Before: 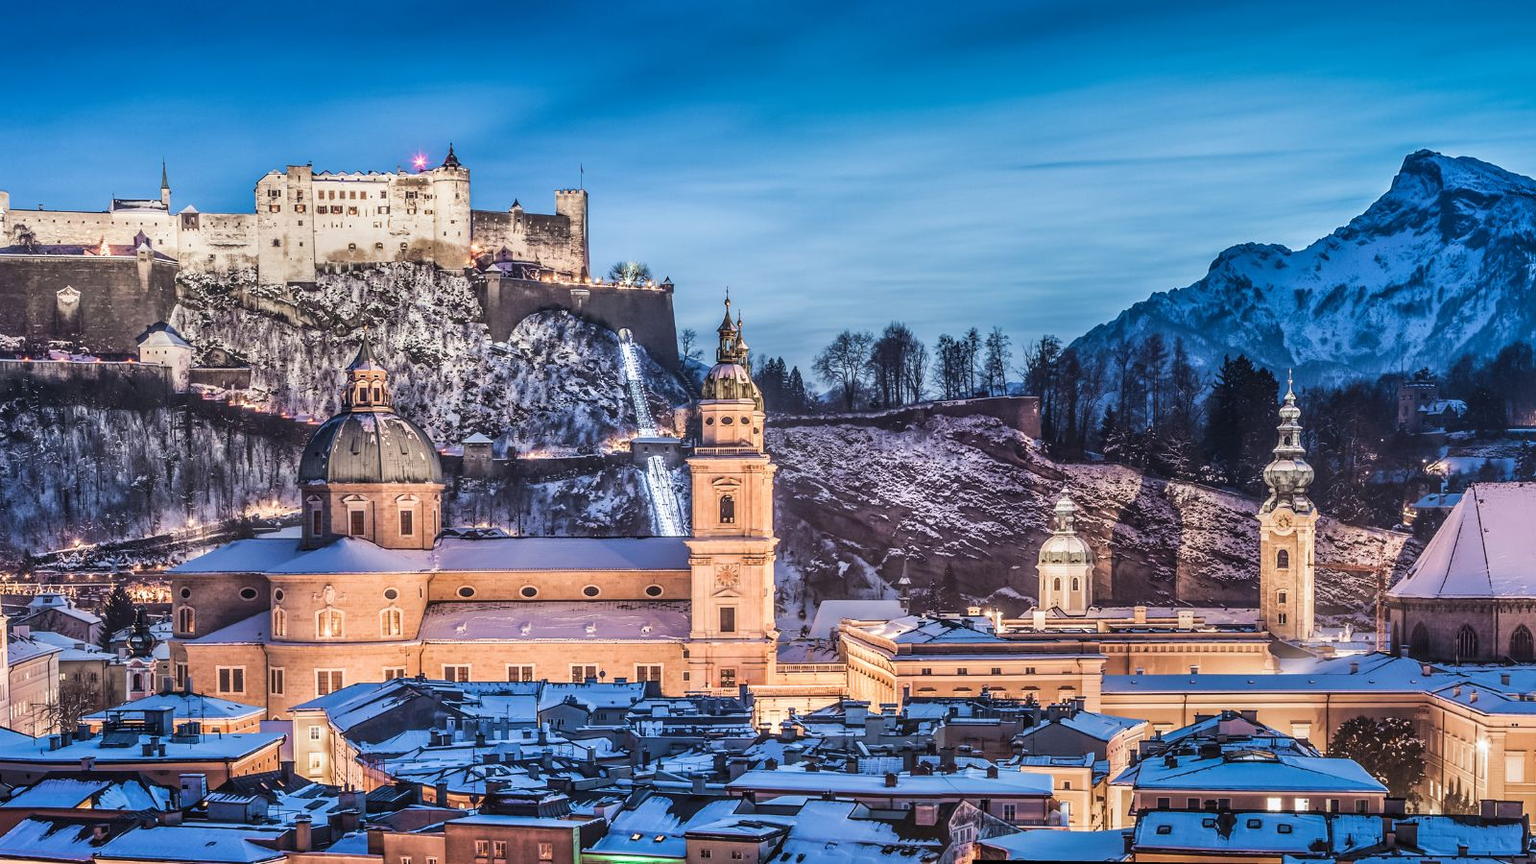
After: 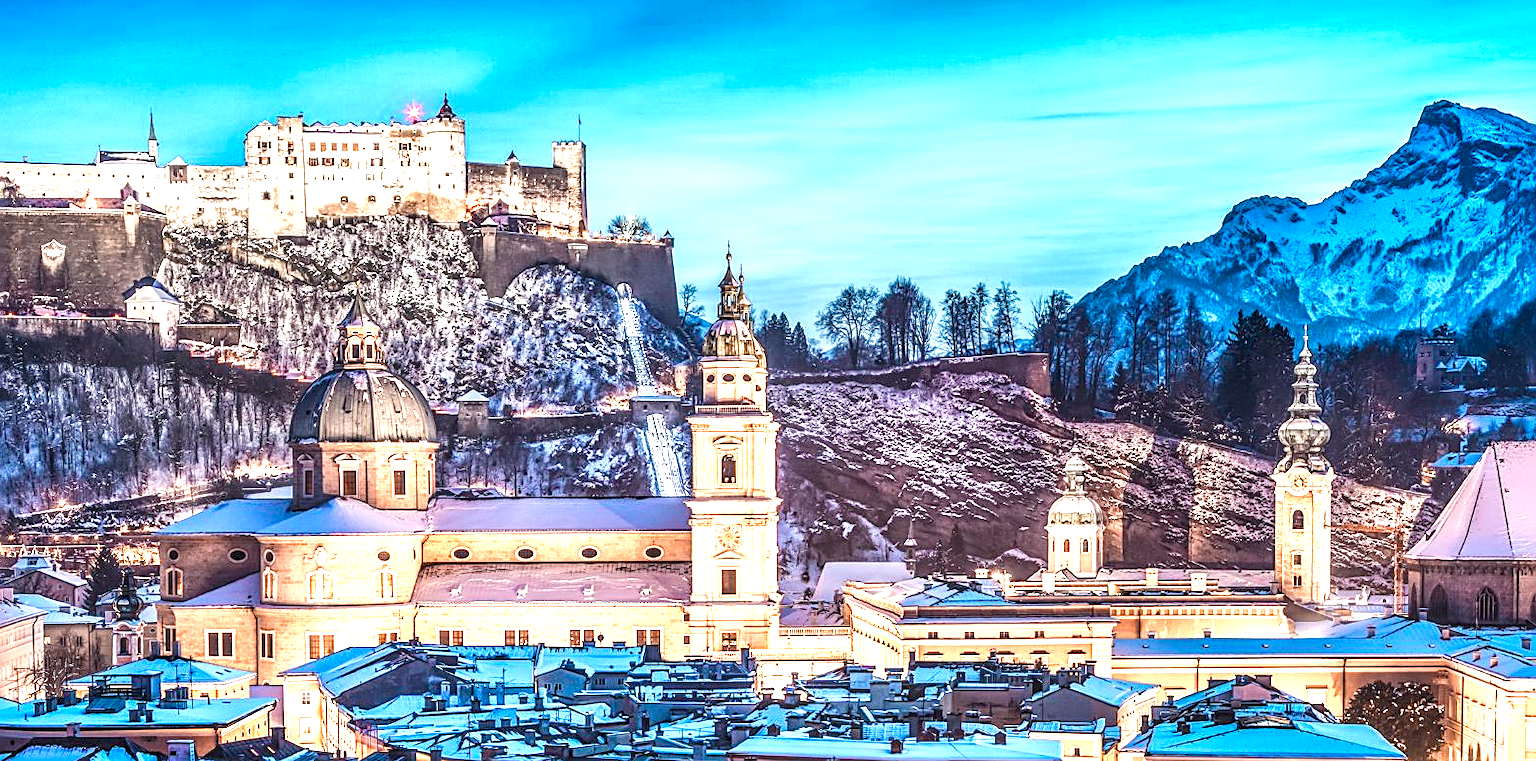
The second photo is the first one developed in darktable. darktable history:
color balance rgb: linear chroma grading › global chroma 9.83%, perceptual saturation grading › global saturation 26.314%, perceptual saturation grading › highlights -27.919%, perceptual saturation grading › mid-tones 15.354%, perceptual saturation grading › shadows 33.063%
crop: left 1.071%, top 6.087%, right 1.327%, bottom 7.059%
local contrast: on, module defaults
sharpen: on, module defaults
exposure: exposure 0.729 EV, compensate highlight preservation false
color zones: curves: ch0 [(0.018, 0.548) (0.197, 0.654) (0.425, 0.447) (0.605, 0.658) (0.732, 0.579)]; ch1 [(0.105, 0.531) (0.224, 0.531) (0.386, 0.39) (0.618, 0.456) (0.732, 0.456) (0.956, 0.421)]; ch2 [(0.039, 0.583) (0.215, 0.465) (0.399, 0.544) (0.465, 0.548) (0.614, 0.447) (0.724, 0.43) (0.882, 0.623) (0.956, 0.632)]
